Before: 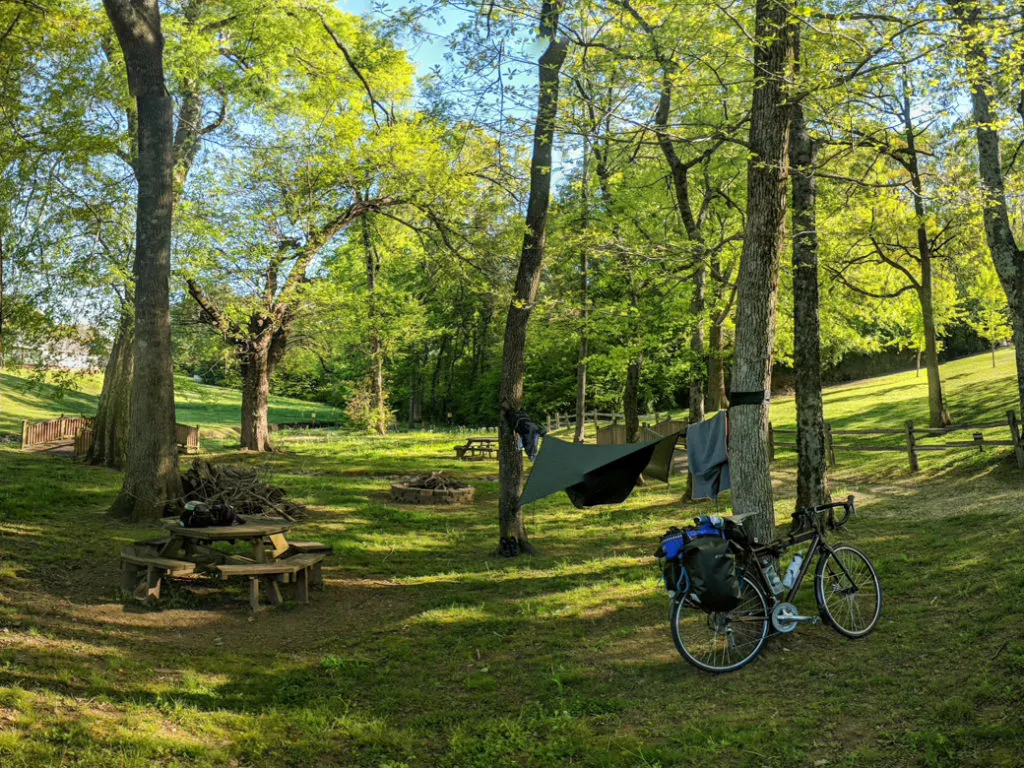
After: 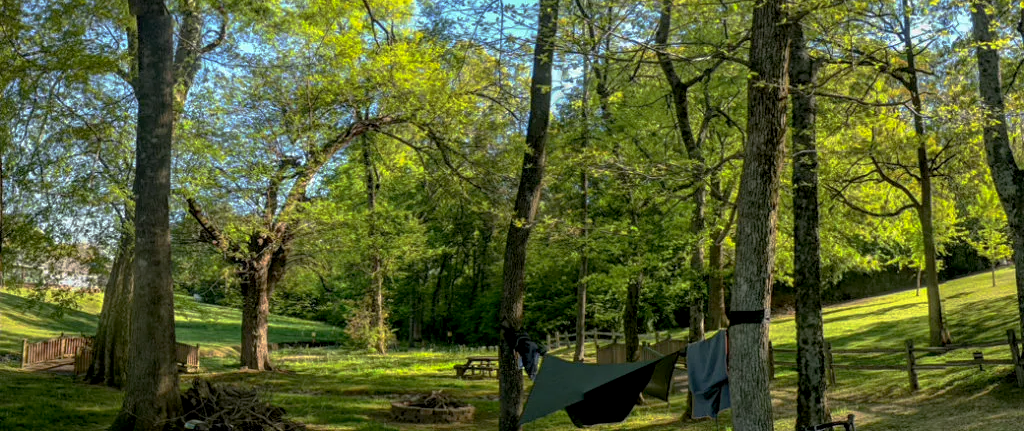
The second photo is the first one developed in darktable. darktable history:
base curve: curves: ch0 [(0, 0) (0.595, 0.418) (1, 1)], preserve colors none
exposure: black level correction 0.009, compensate highlight preservation false
crop and rotate: top 10.605%, bottom 33.274%
white balance: emerald 1
